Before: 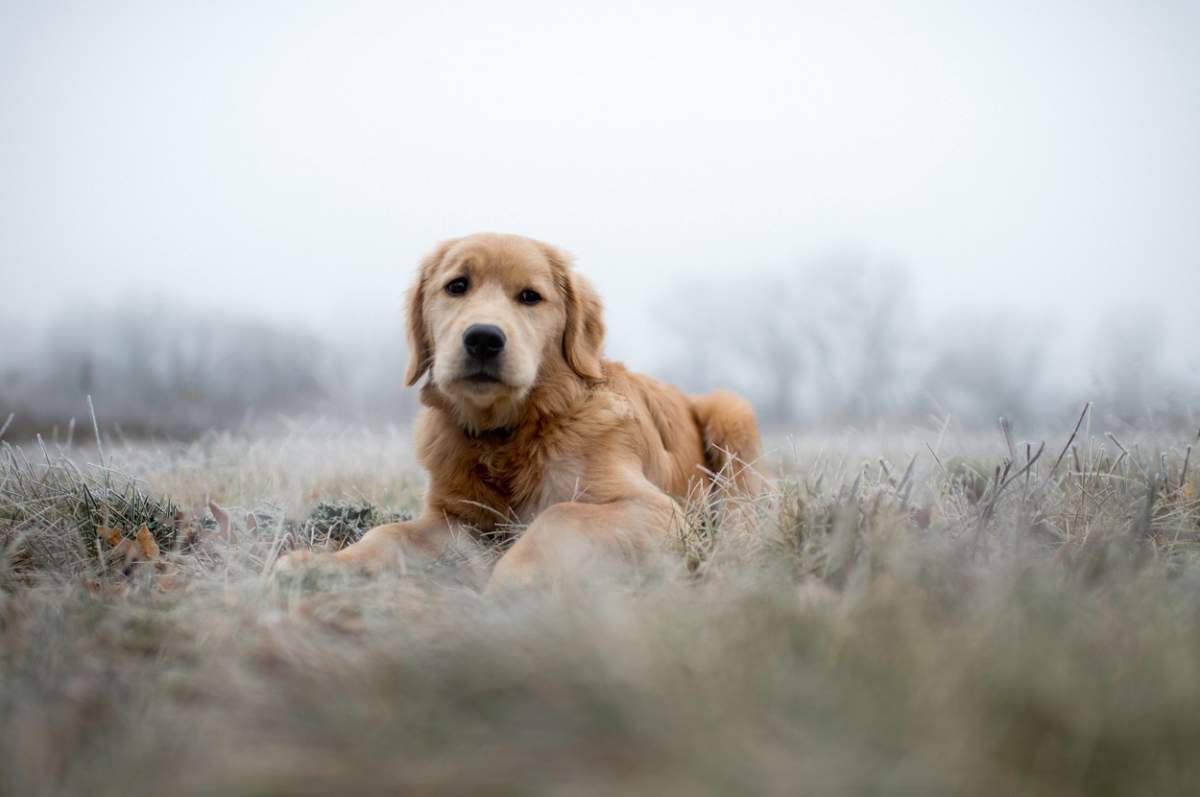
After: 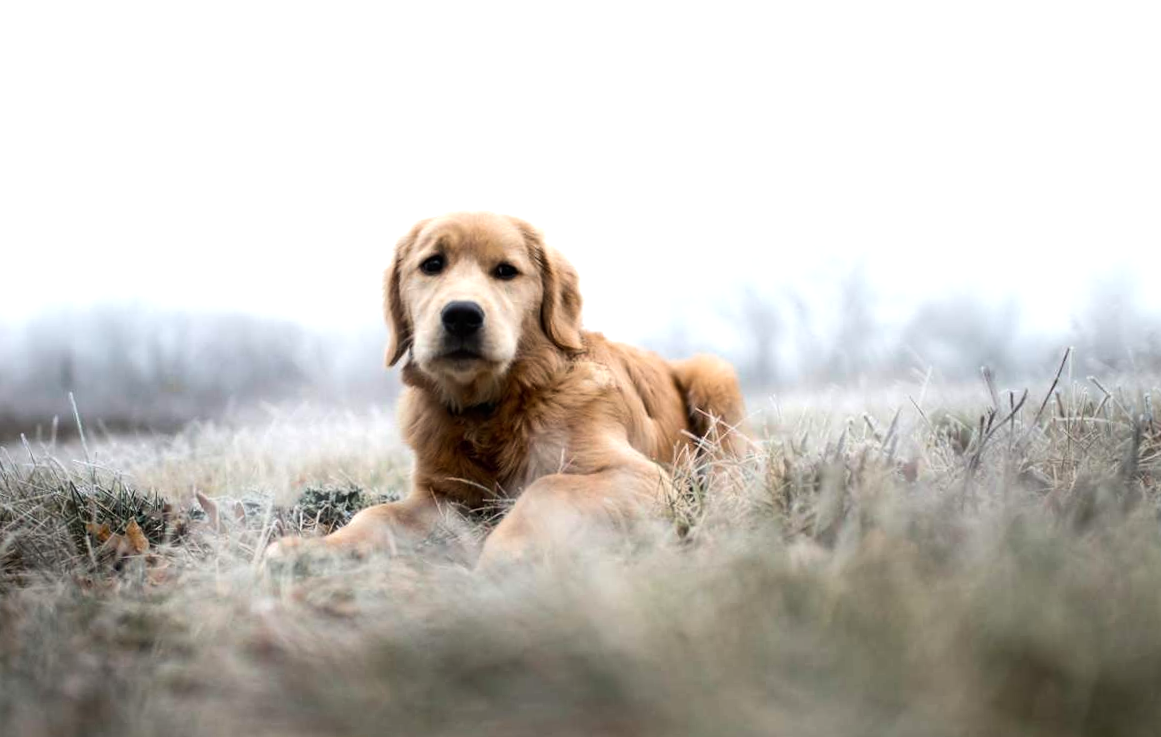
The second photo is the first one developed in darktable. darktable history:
rotate and perspective: rotation -3°, crop left 0.031, crop right 0.968, crop top 0.07, crop bottom 0.93
tone equalizer: -8 EV -0.75 EV, -7 EV -0.7 EV, -6 EV -0.6 EV, -5 EV -0.4 EV, -3 EV 0.4 EV, -2 EV 0.6 EV, -1 EV 0.7 EV, +0 EV 0.75 EV, edges refinement/feathering 500, mask exposure compensation -1.57 EV, preserve details no
